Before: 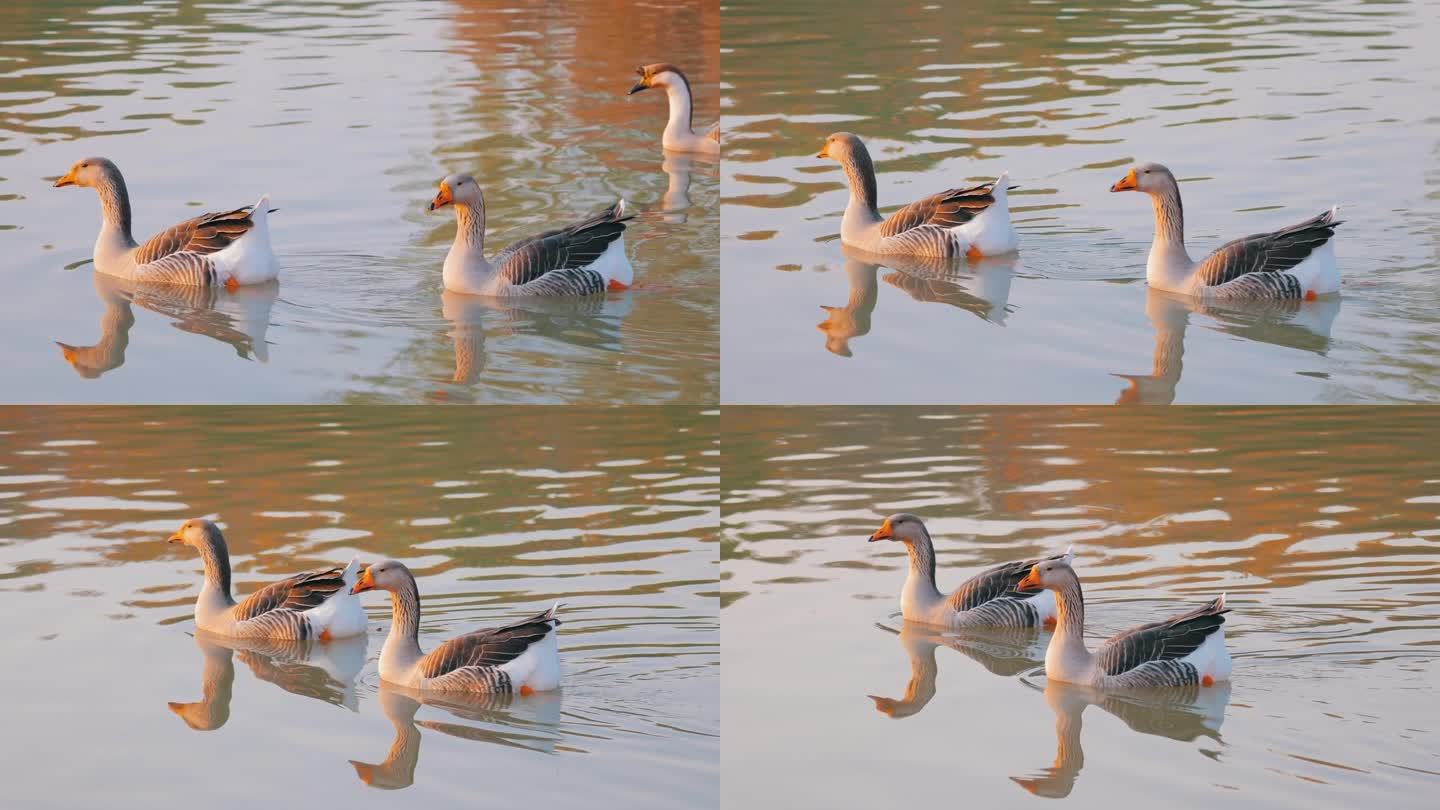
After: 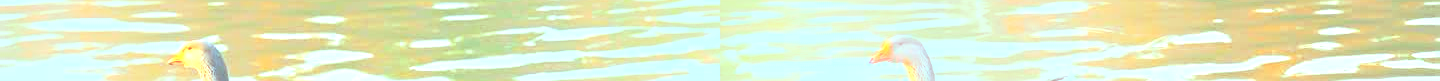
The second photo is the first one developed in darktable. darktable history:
exposure: black level correction 0, exposure 1.379 EV, compensate exposure bias true, compensate highlight preservation false
color balance: mode lift, gamma, gain (sRGB), lift [0.997, 0.979, 1.021, 1.011], gamma [1, 1.084, 0.916, 0.998], gain [1, 0.87, 1.13, 1.101], contrast 4.55%, contrast fulcrum 38.24%, output saturation 104.09%
crop and rotate: top 59.084%, bottom 30.916%
bloom: size 16%, threshold 98%, strength 20%
sharpen: on, module defaults
